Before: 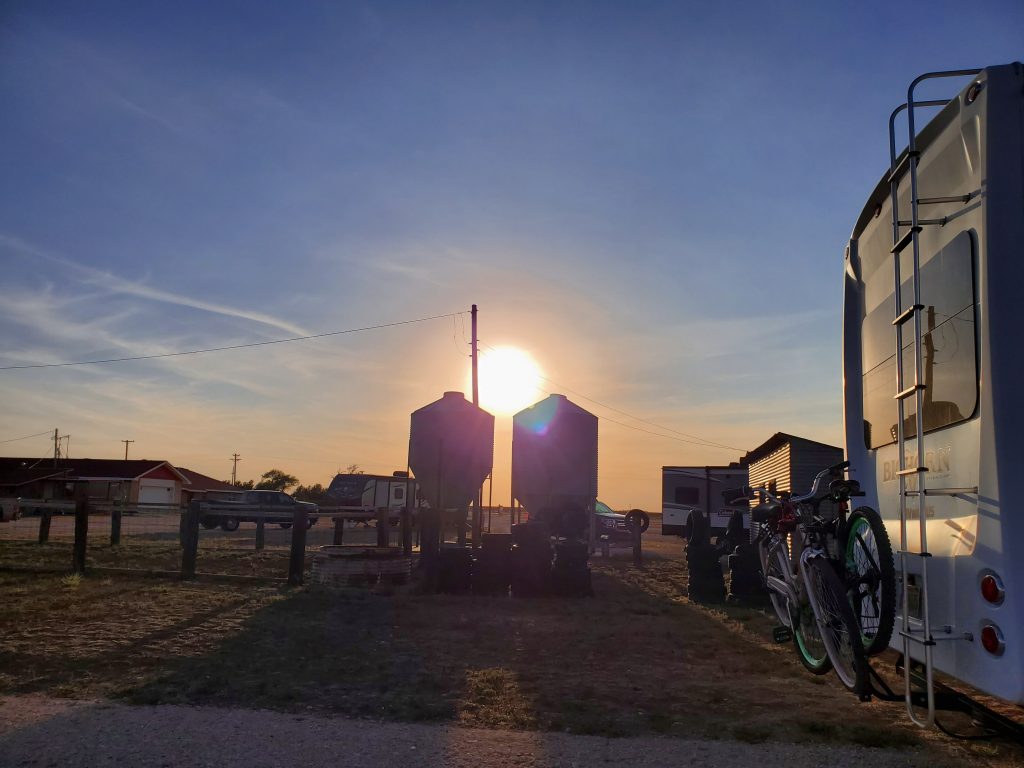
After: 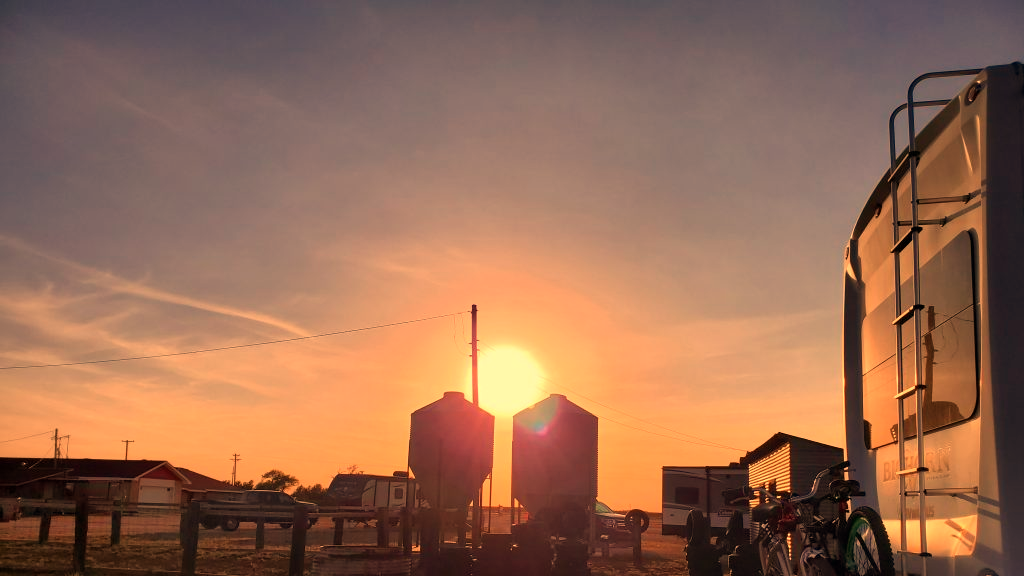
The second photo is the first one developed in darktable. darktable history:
crop: bottom 24.988%
white balance: red 1.467, blue 0.684
